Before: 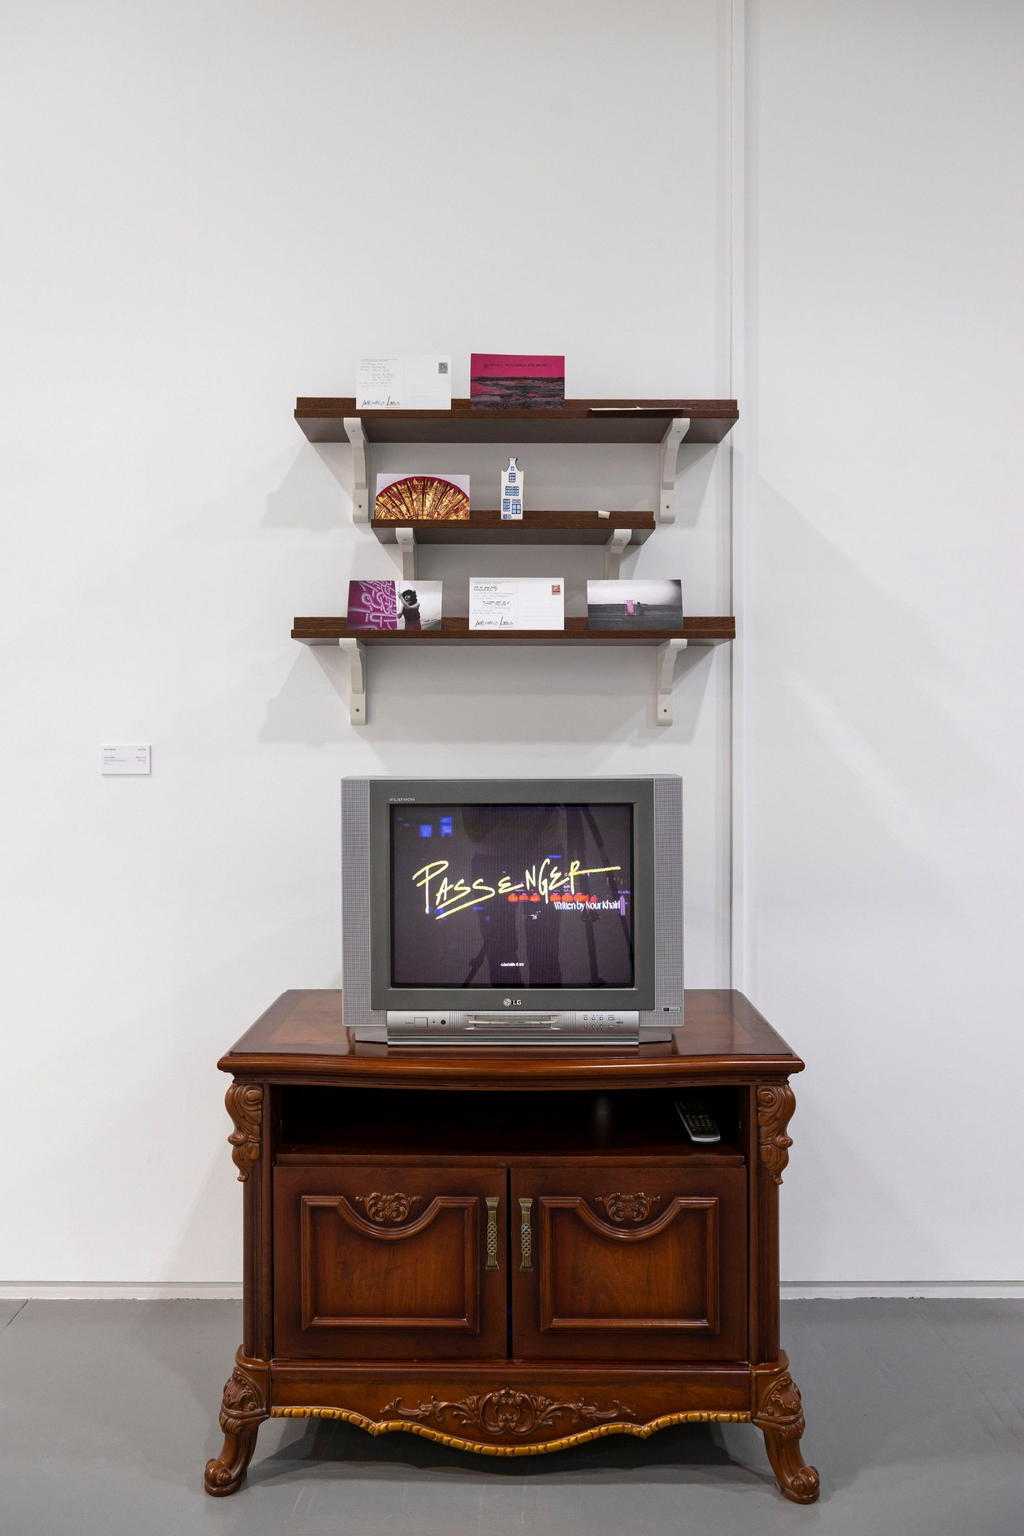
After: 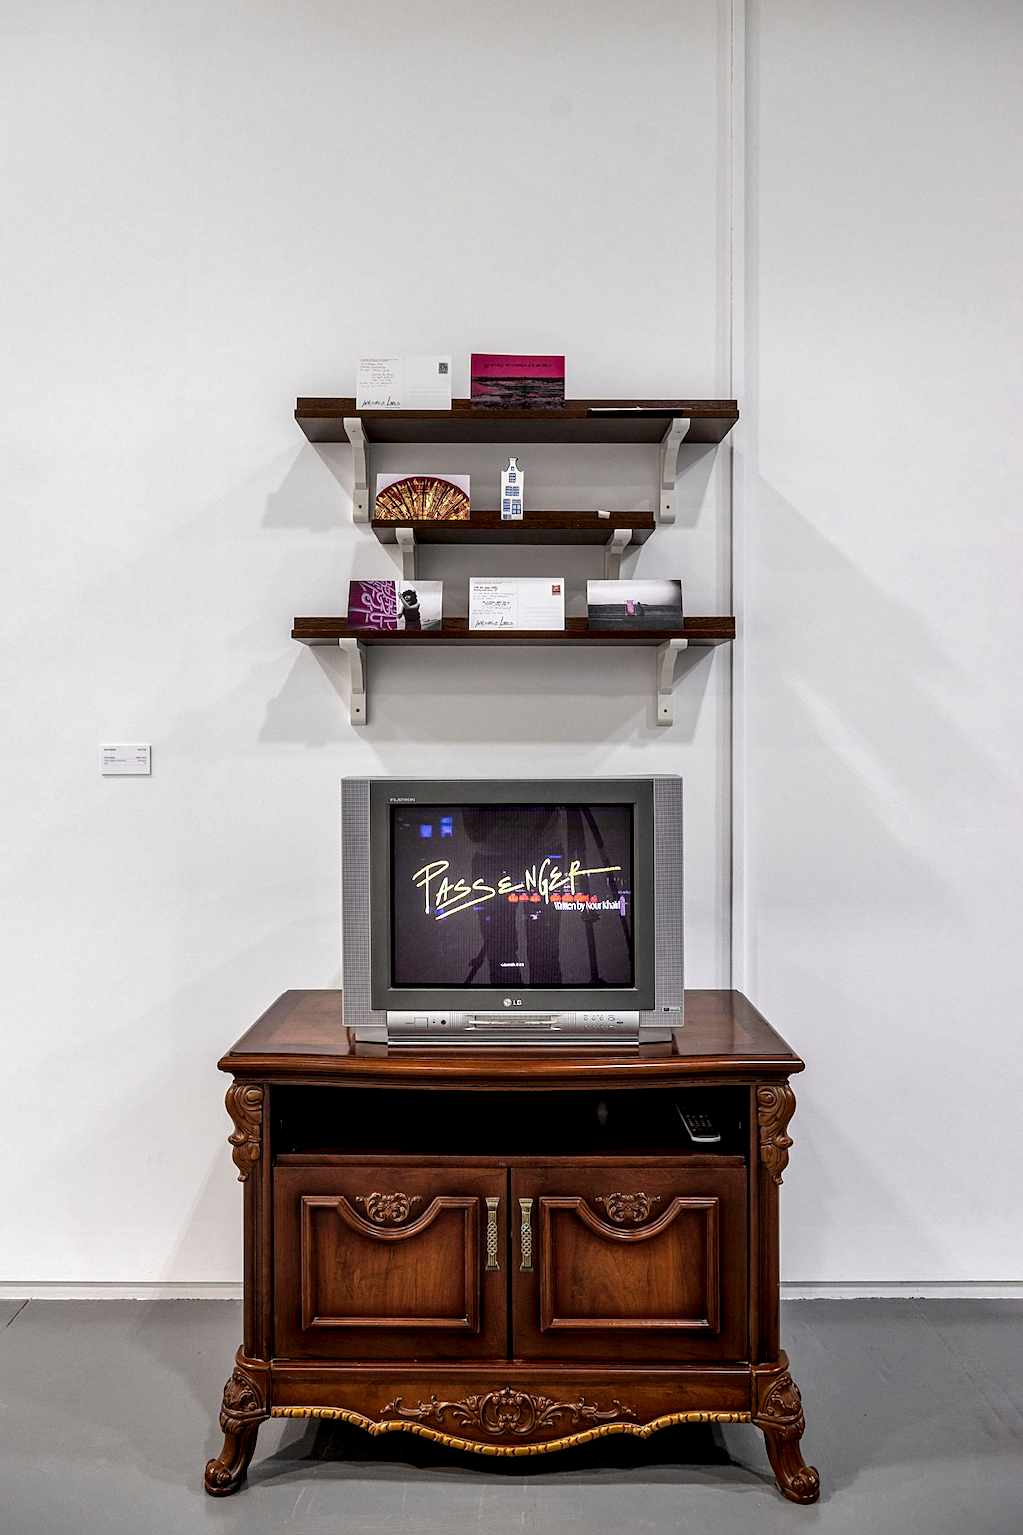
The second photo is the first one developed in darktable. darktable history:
sharpen: on, module defaults
shadows and highlights: shadows 36.61, highlights -26.71, soften with gaussian
local contrast: highlights 60%, shadows 63%, detail 160%
